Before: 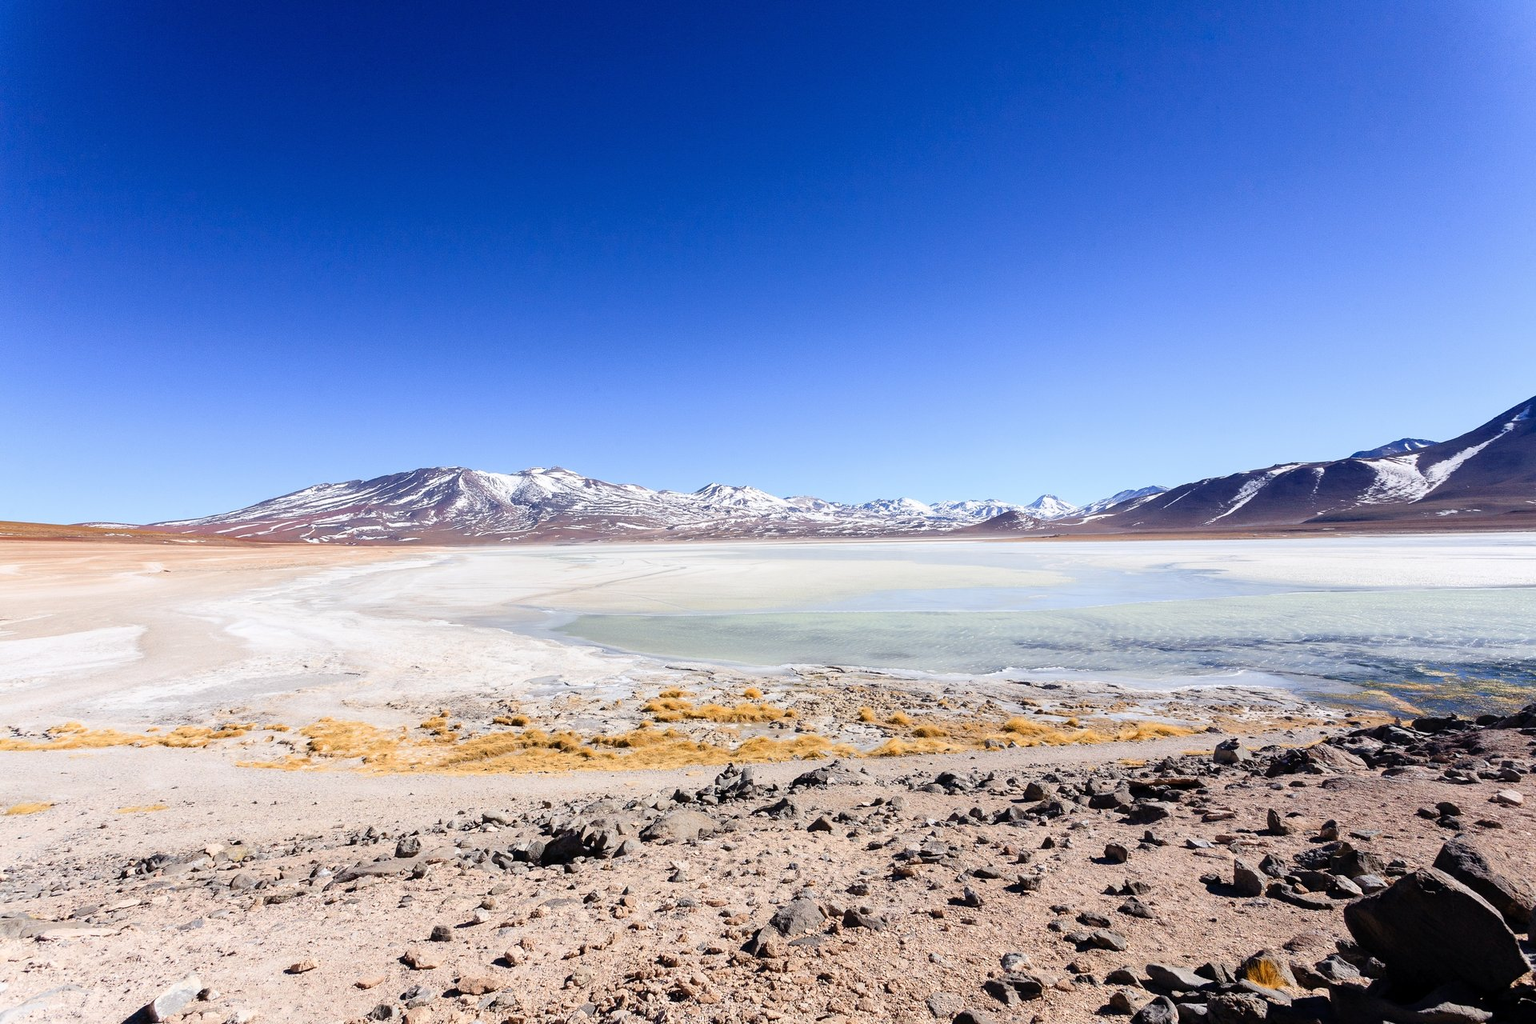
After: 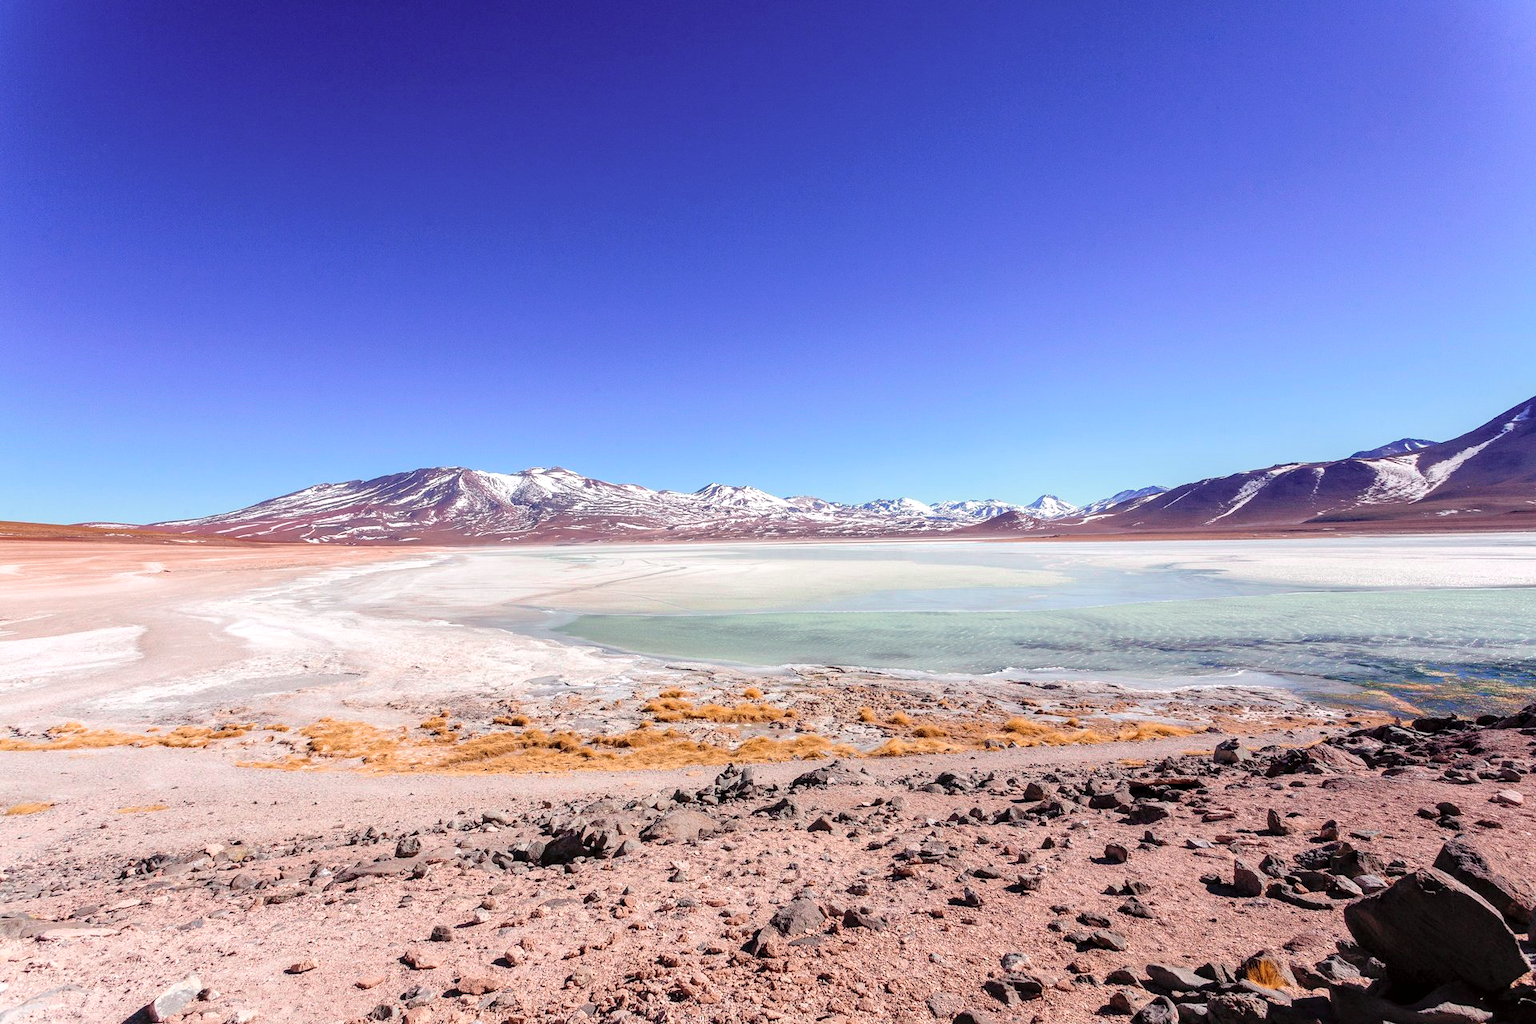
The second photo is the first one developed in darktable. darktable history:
local contrast: detail 130%
tone curve: curves: ch0 [(0, 0) (0.045, 0.074) (0.883, 0.858) (1, 1)]; ch1 [(0, 0) (0.149, 0.074) (0.379, 0.327) (0.427, 0.401) (0.489, 0.479) (0.505, 0.515) (0.537, 0.573) (0.563, 0.599) (1, 1)]; ch2 [(0, 0) (0.307, 0.298) (0.388, 0.375) (0.443, 0.456) (0.485, 0.492) (1, 1)], color space Lab, independent channels, preserve colors none
